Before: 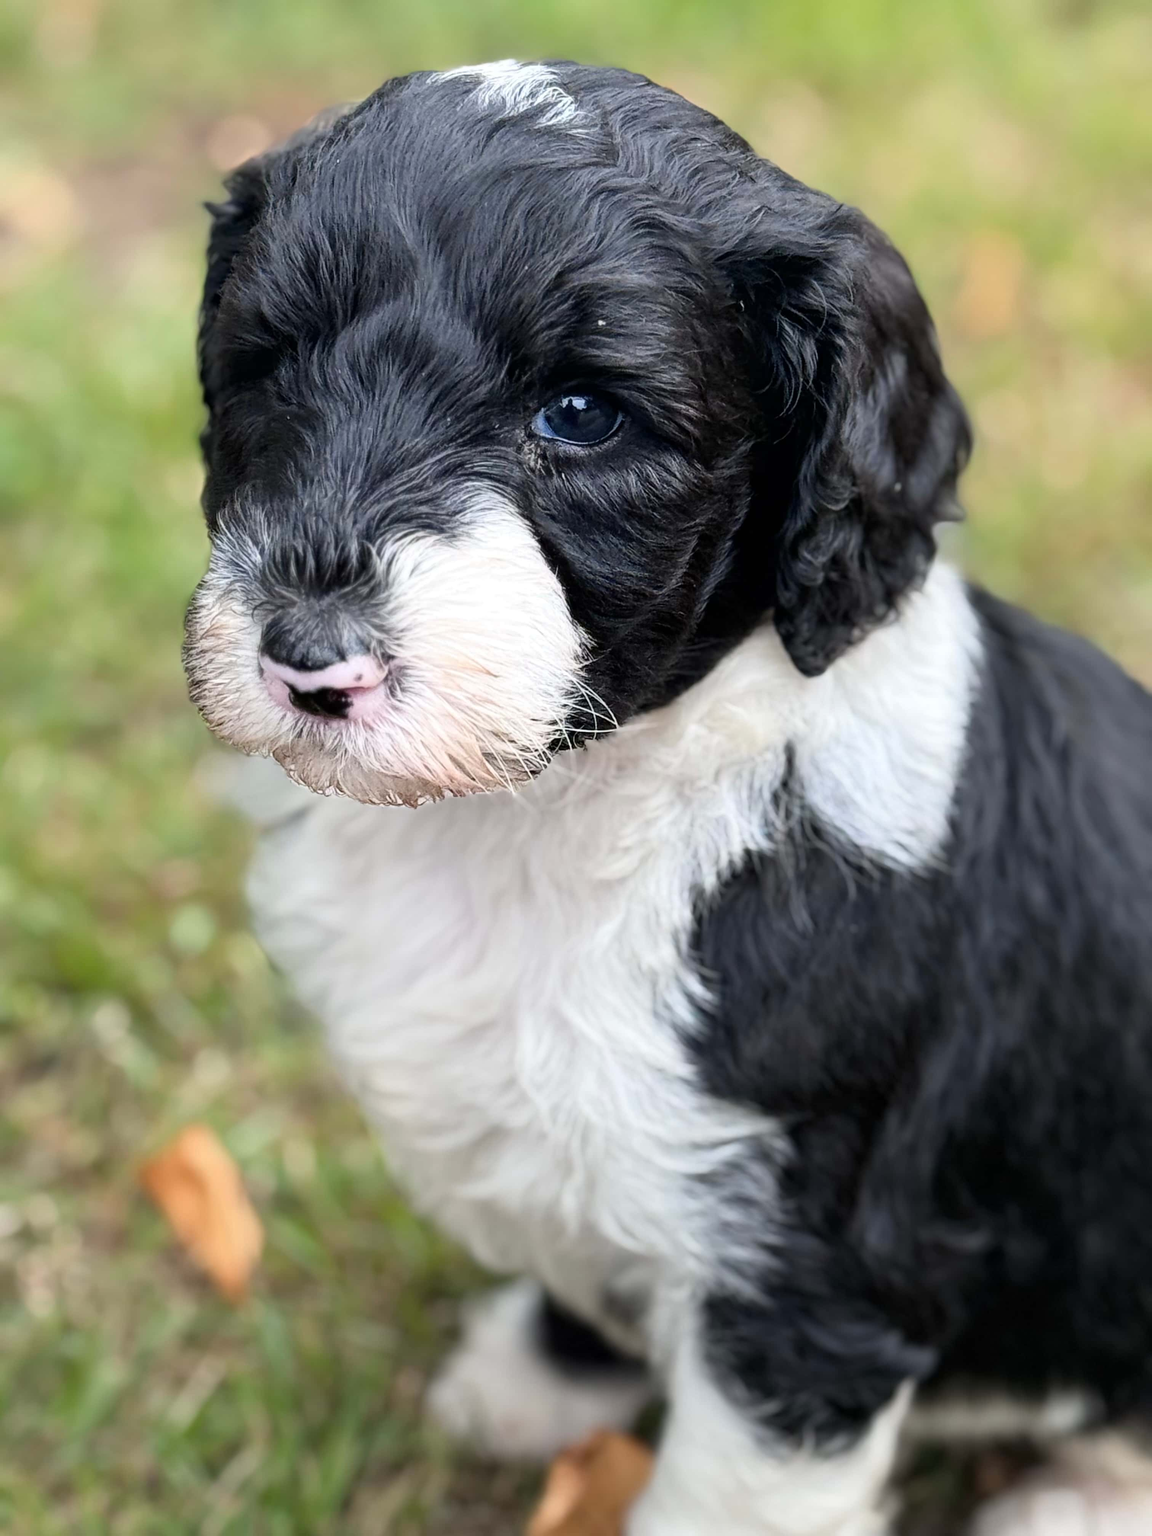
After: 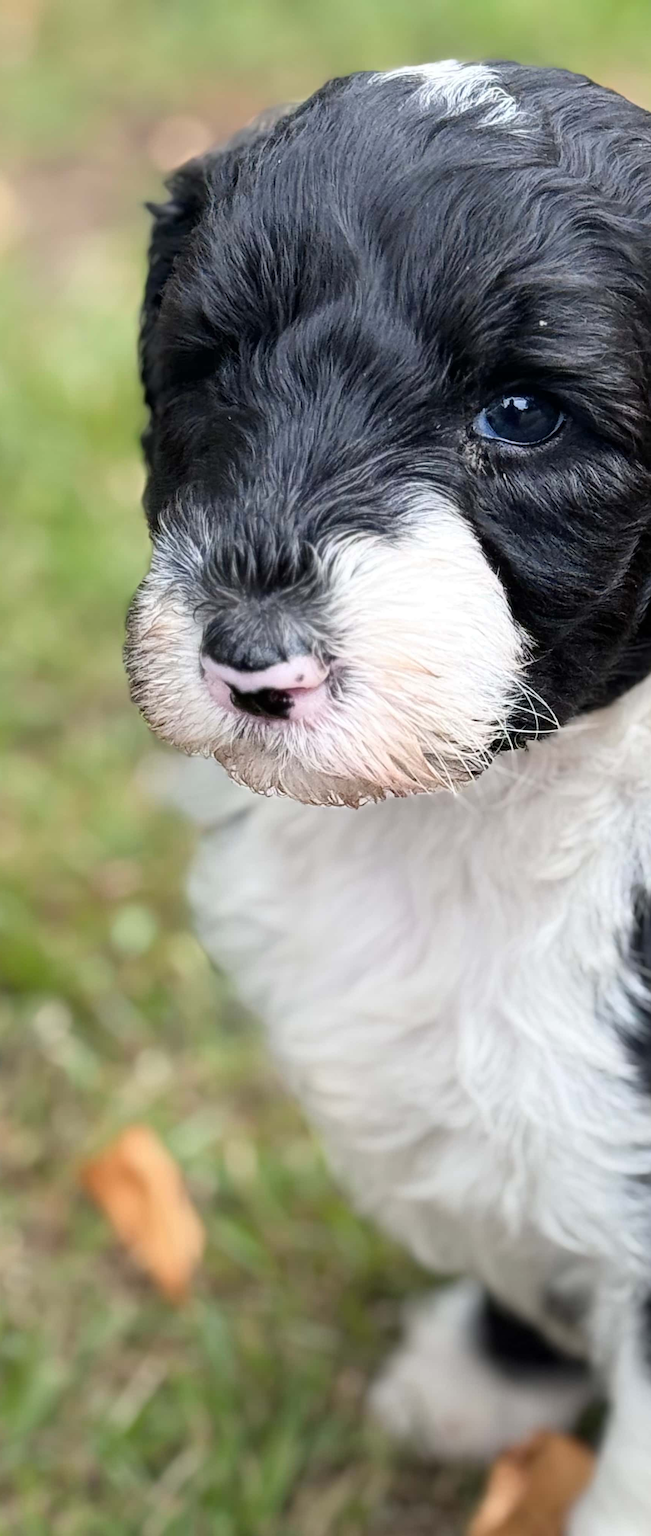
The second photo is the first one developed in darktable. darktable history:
crop: left 5.146%, right 38.332%
